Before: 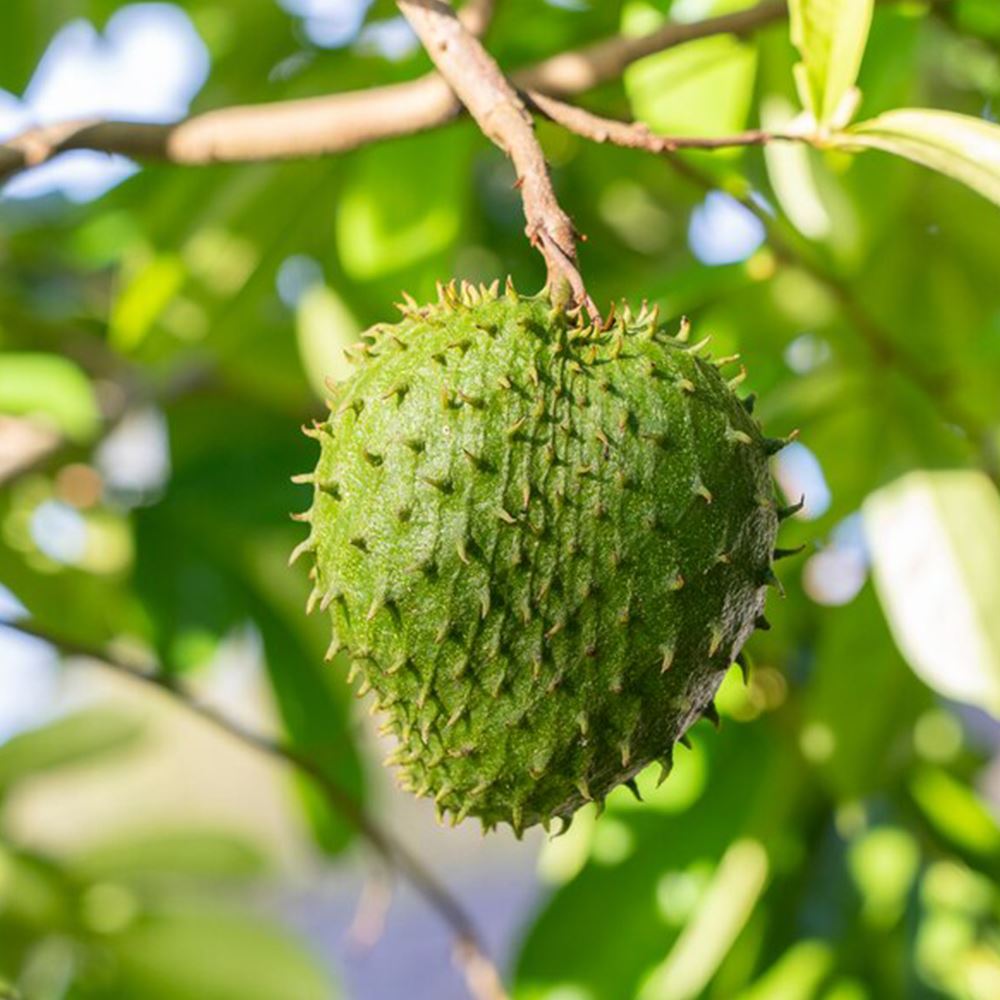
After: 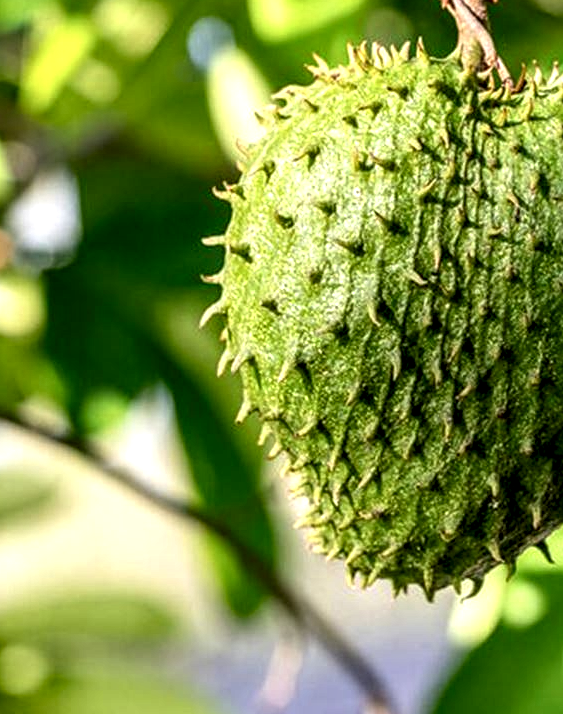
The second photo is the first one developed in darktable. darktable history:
local contrast: detail 203%
crop: left 8.966%, top 23.852%, right 34.699%, bottom 4.703%
sharpen: amount 0.2
